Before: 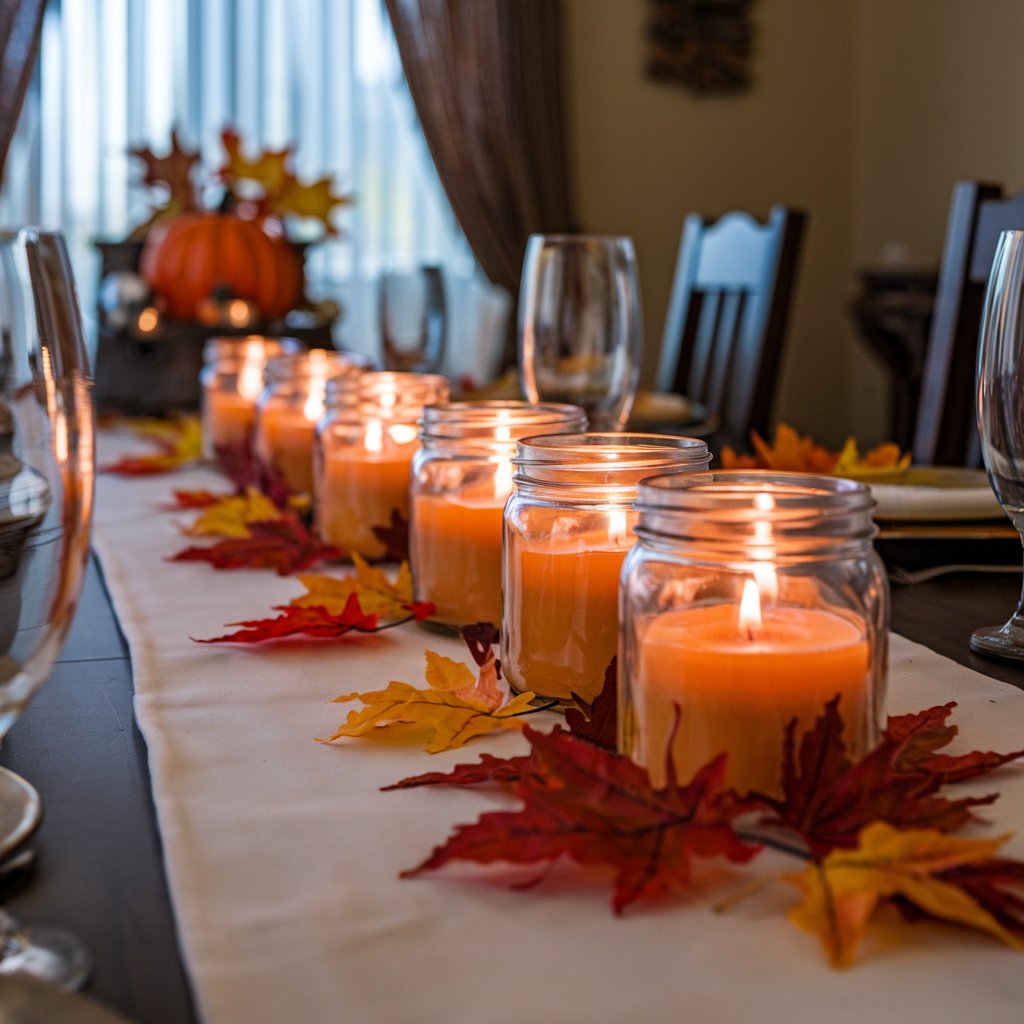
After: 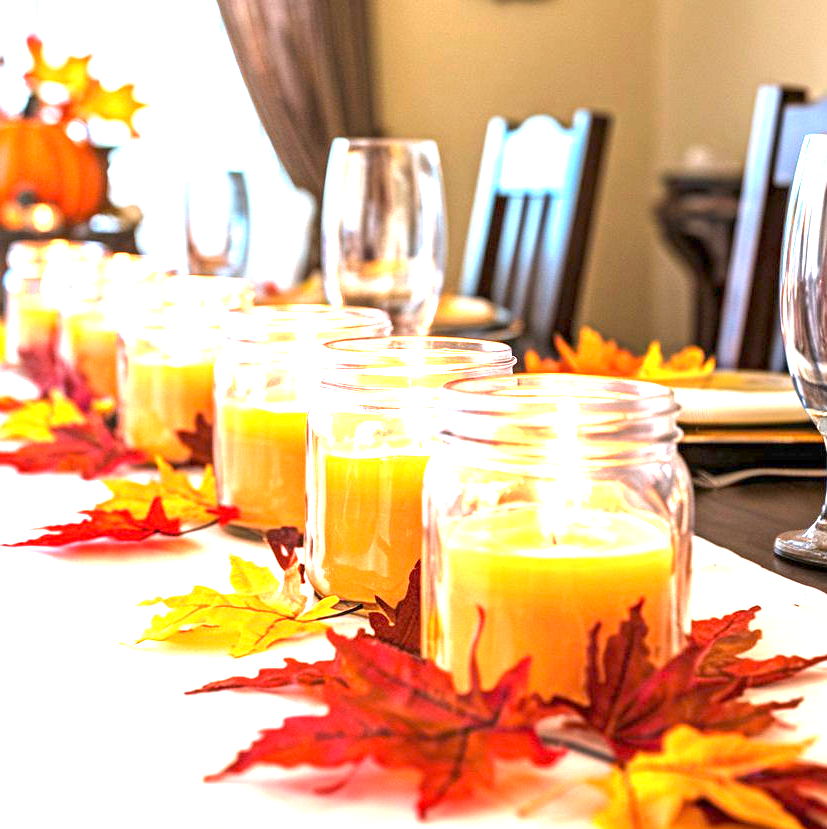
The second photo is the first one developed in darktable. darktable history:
exposure: exposure 3.023 EV, compensate exposure bias true, compensate highlight preservation false
crop: left 19.17%, top 9.409%, right 0%, bottom 9.601%
